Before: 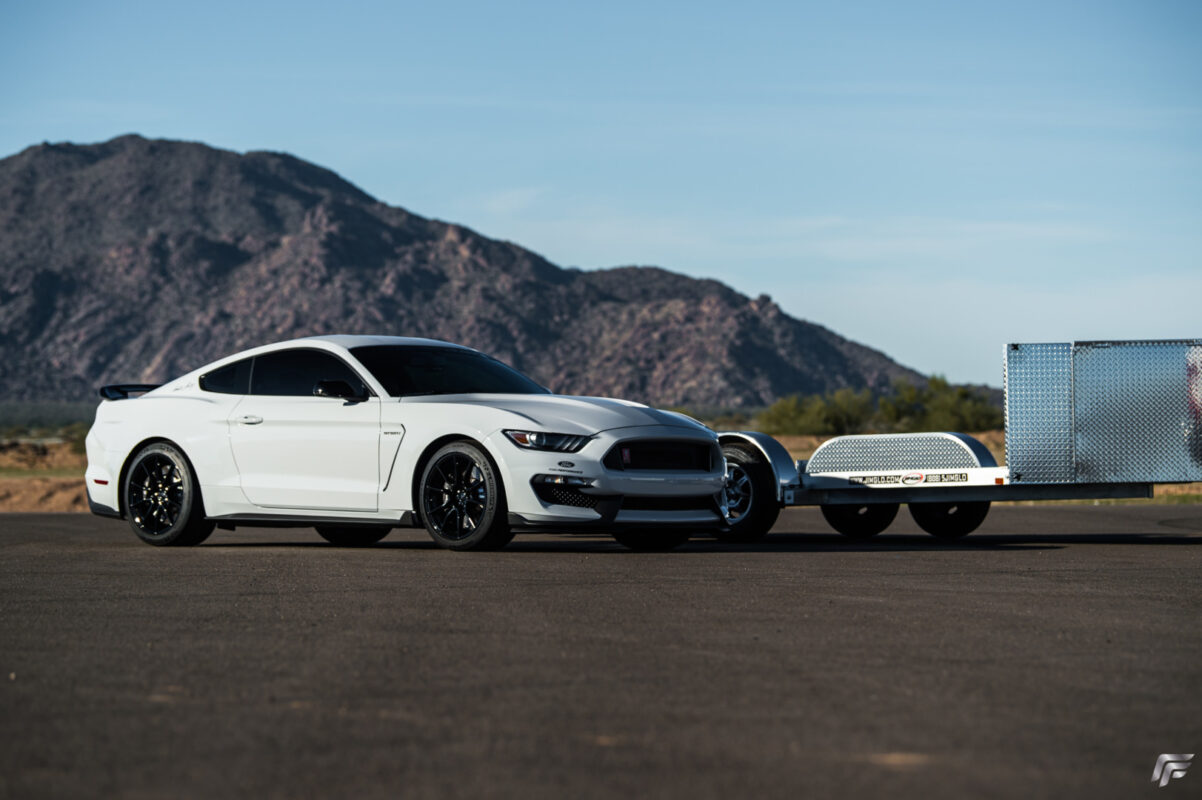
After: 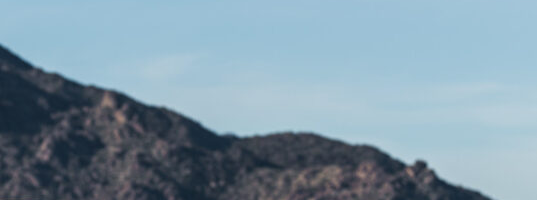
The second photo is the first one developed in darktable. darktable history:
crop: left 28.64%, top 16.832%, right 26.637%, bottom 58.055%
color contrast: green-magenta contrast 0.96
